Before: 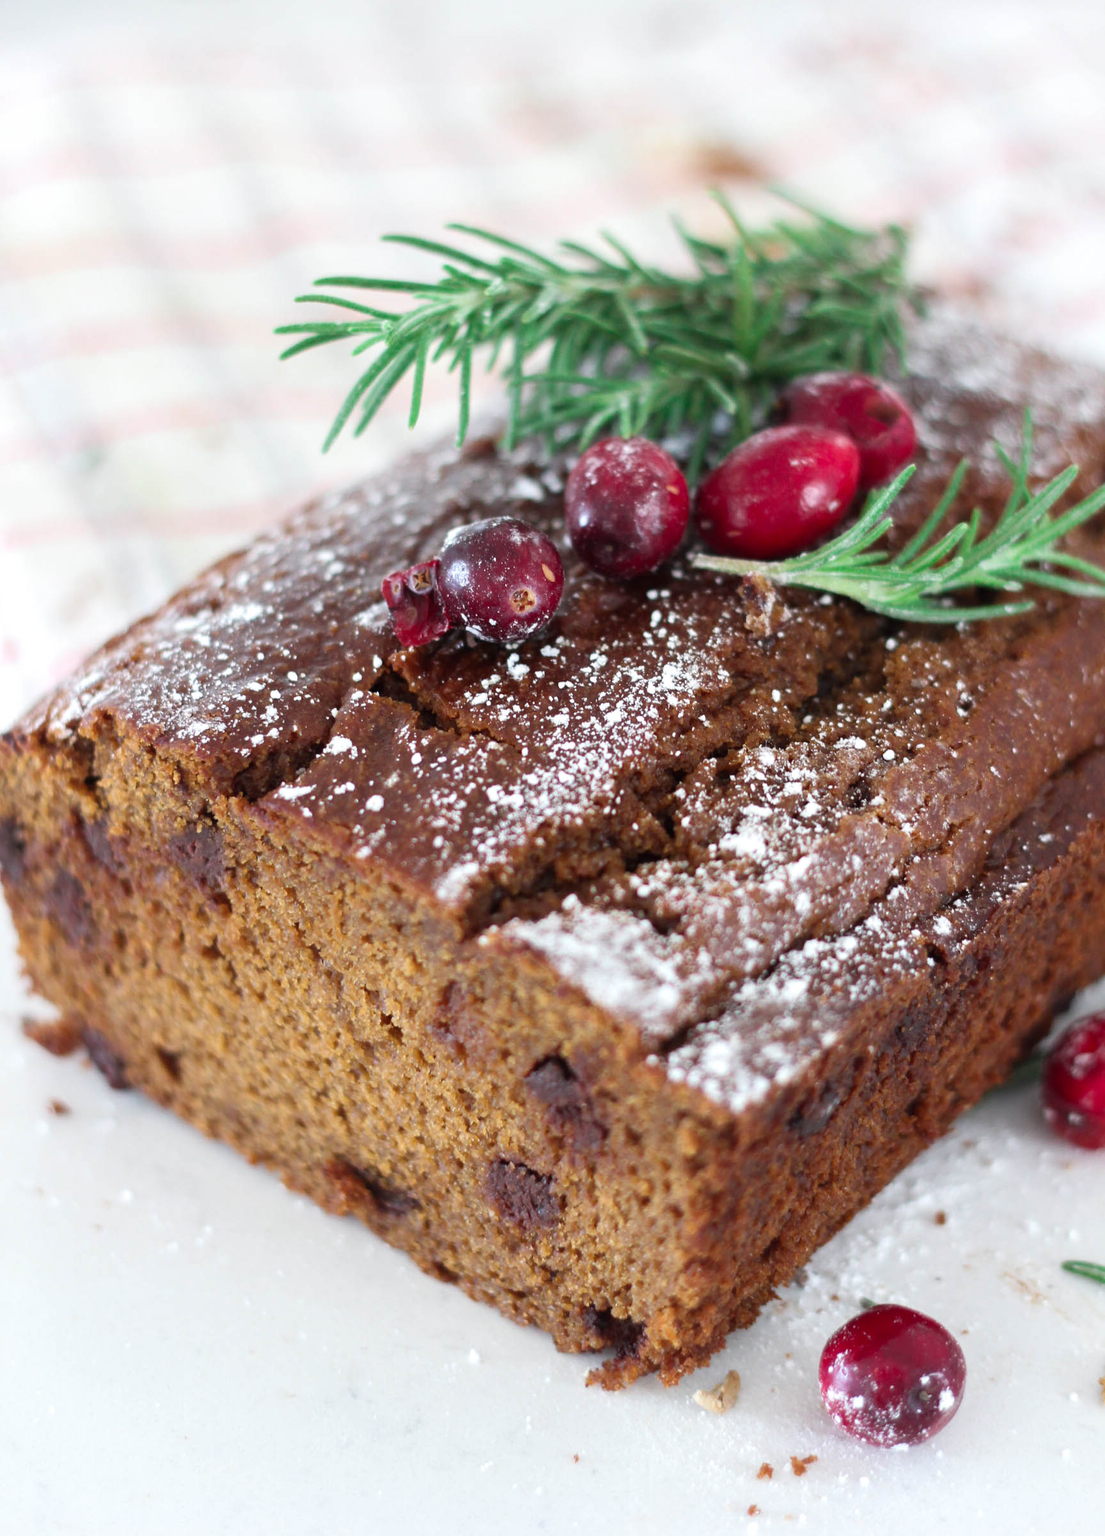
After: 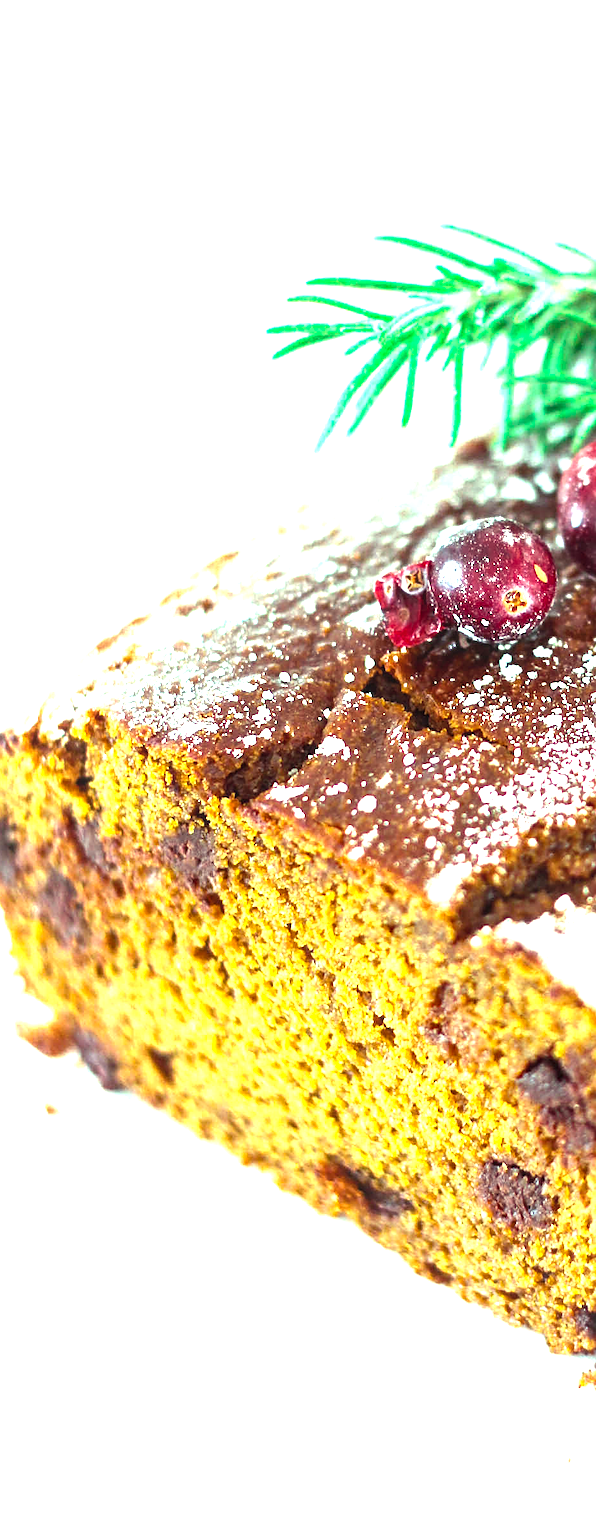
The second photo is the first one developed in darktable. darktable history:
exposure: black level correction 0, exposure 1 EV, compensate highlight preservation false
crop: left 0.792%, right 45.307%, bottom 0.08%
local contrast: on, module defaults
sharpen: on, module defaults
color balance rgb: highlights gain › luminance 15.678%, highlights gain › chroma 7.102%, highlights gain › hue 125.63°, perceptual saturation grading › global saturation 25.055%, perceptual brilliance grading › global brilliance 14.53%, perceptual brilliance grading › shadows -35.057%, global vibrance 20%
